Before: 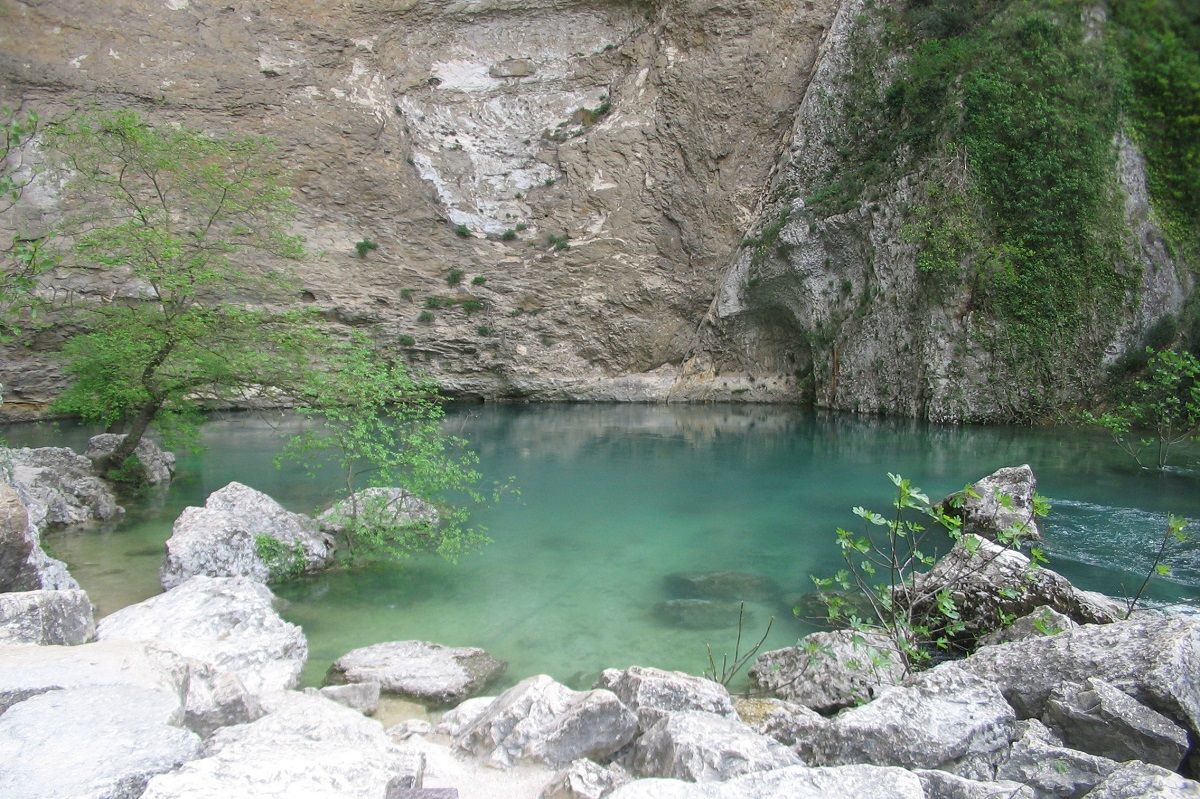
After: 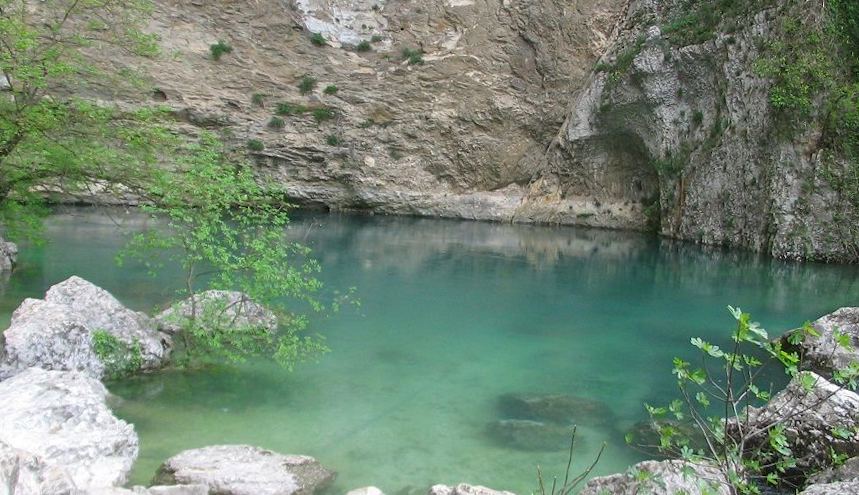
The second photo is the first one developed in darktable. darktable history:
crop and rotate: angle -3.37°, left 9.79%, top 20.73%, right 12.42%, bottom 11.82%
color balance: output saturation 110%
